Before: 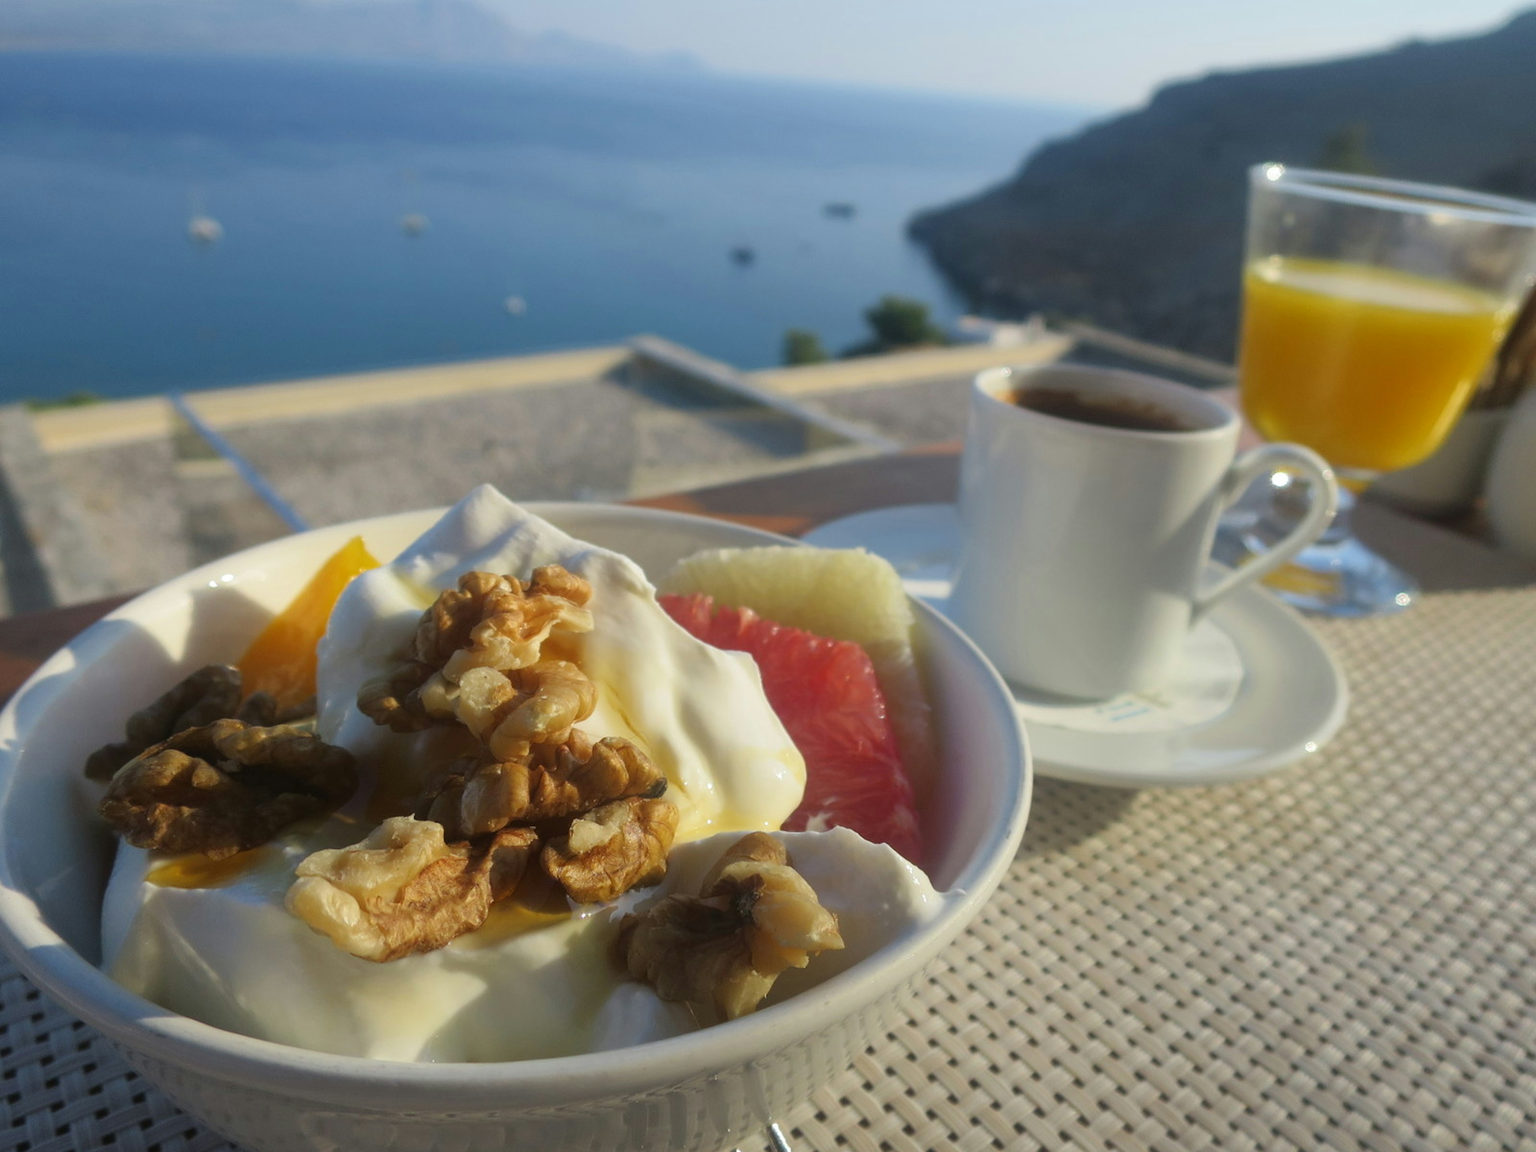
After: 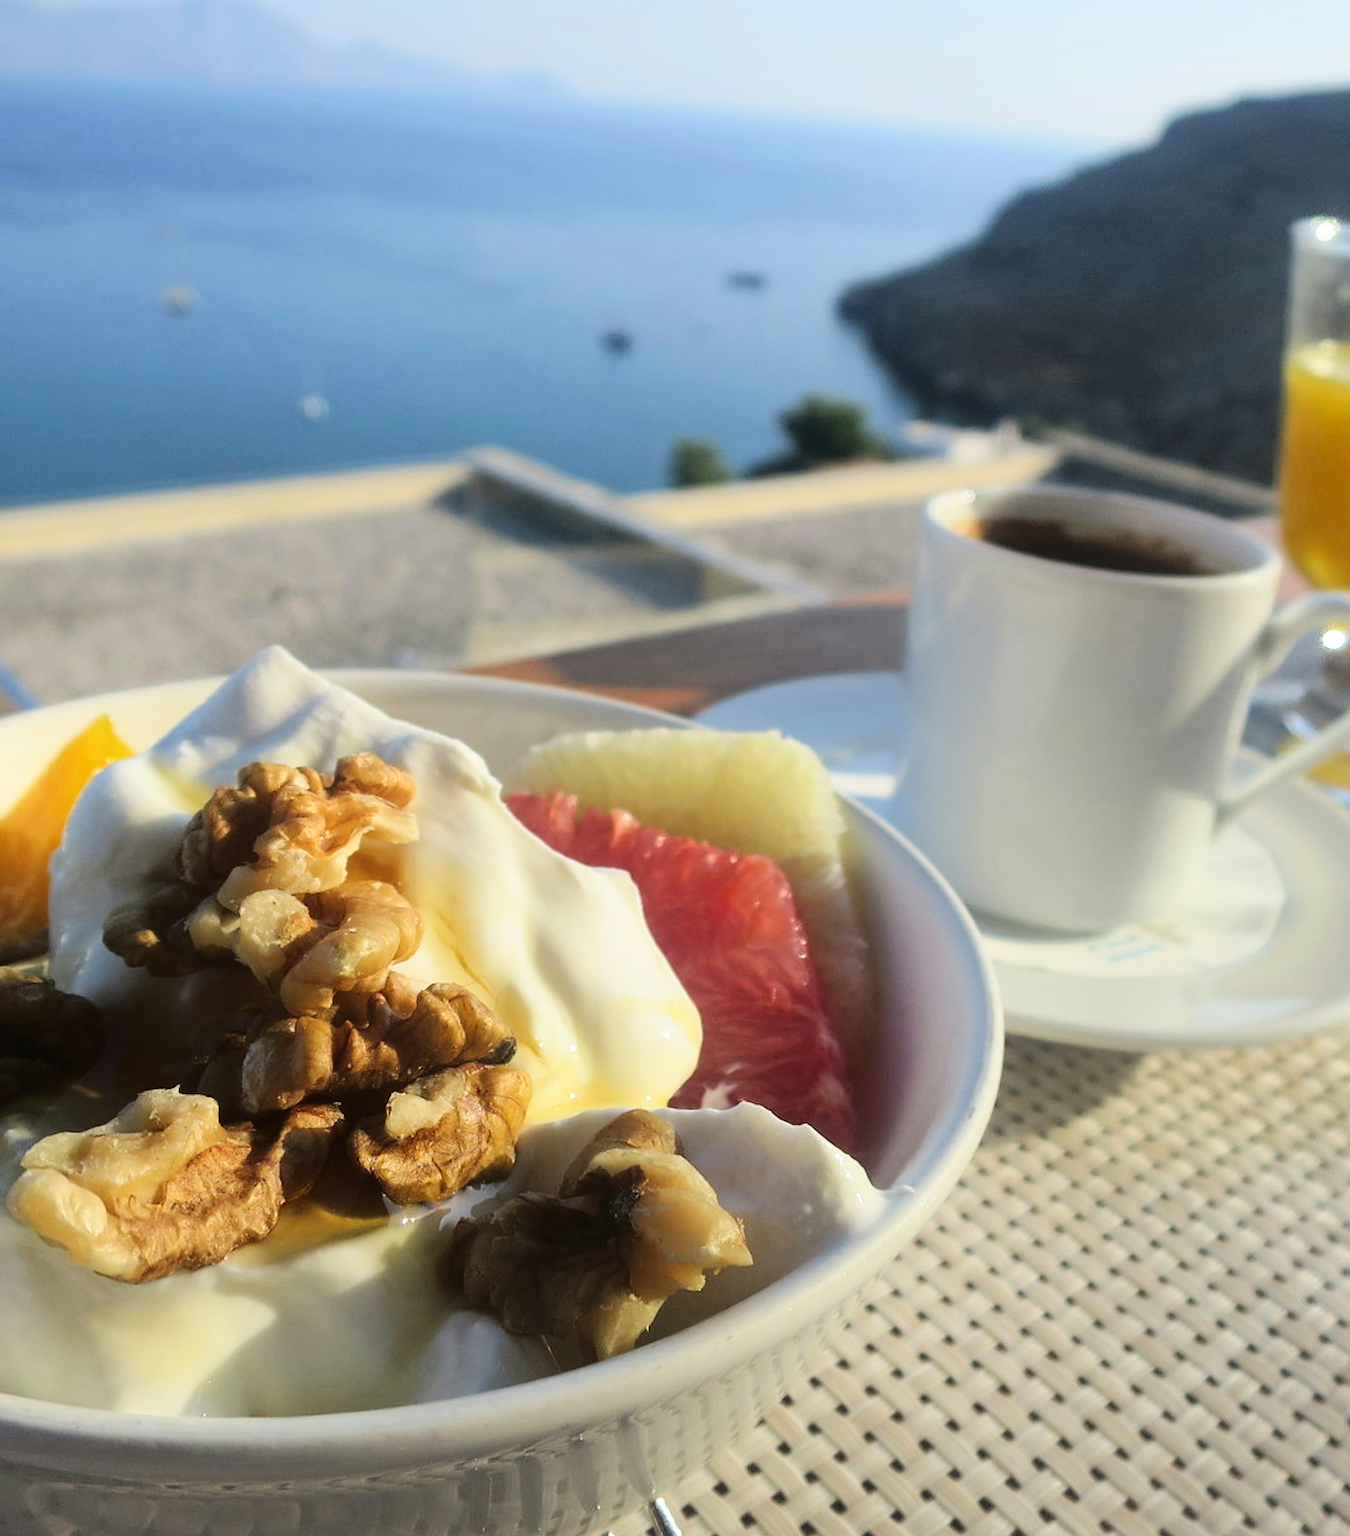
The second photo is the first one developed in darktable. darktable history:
sharpen: on, module defaults
base curve: curves: ch0 [(0, 0) (0.036, 0.025) (0.121, 0.166) (0.206, 0.329) (0.605, 0.79) (1, 1)]
crop and rotate: left 18.23%, right 15.79%
